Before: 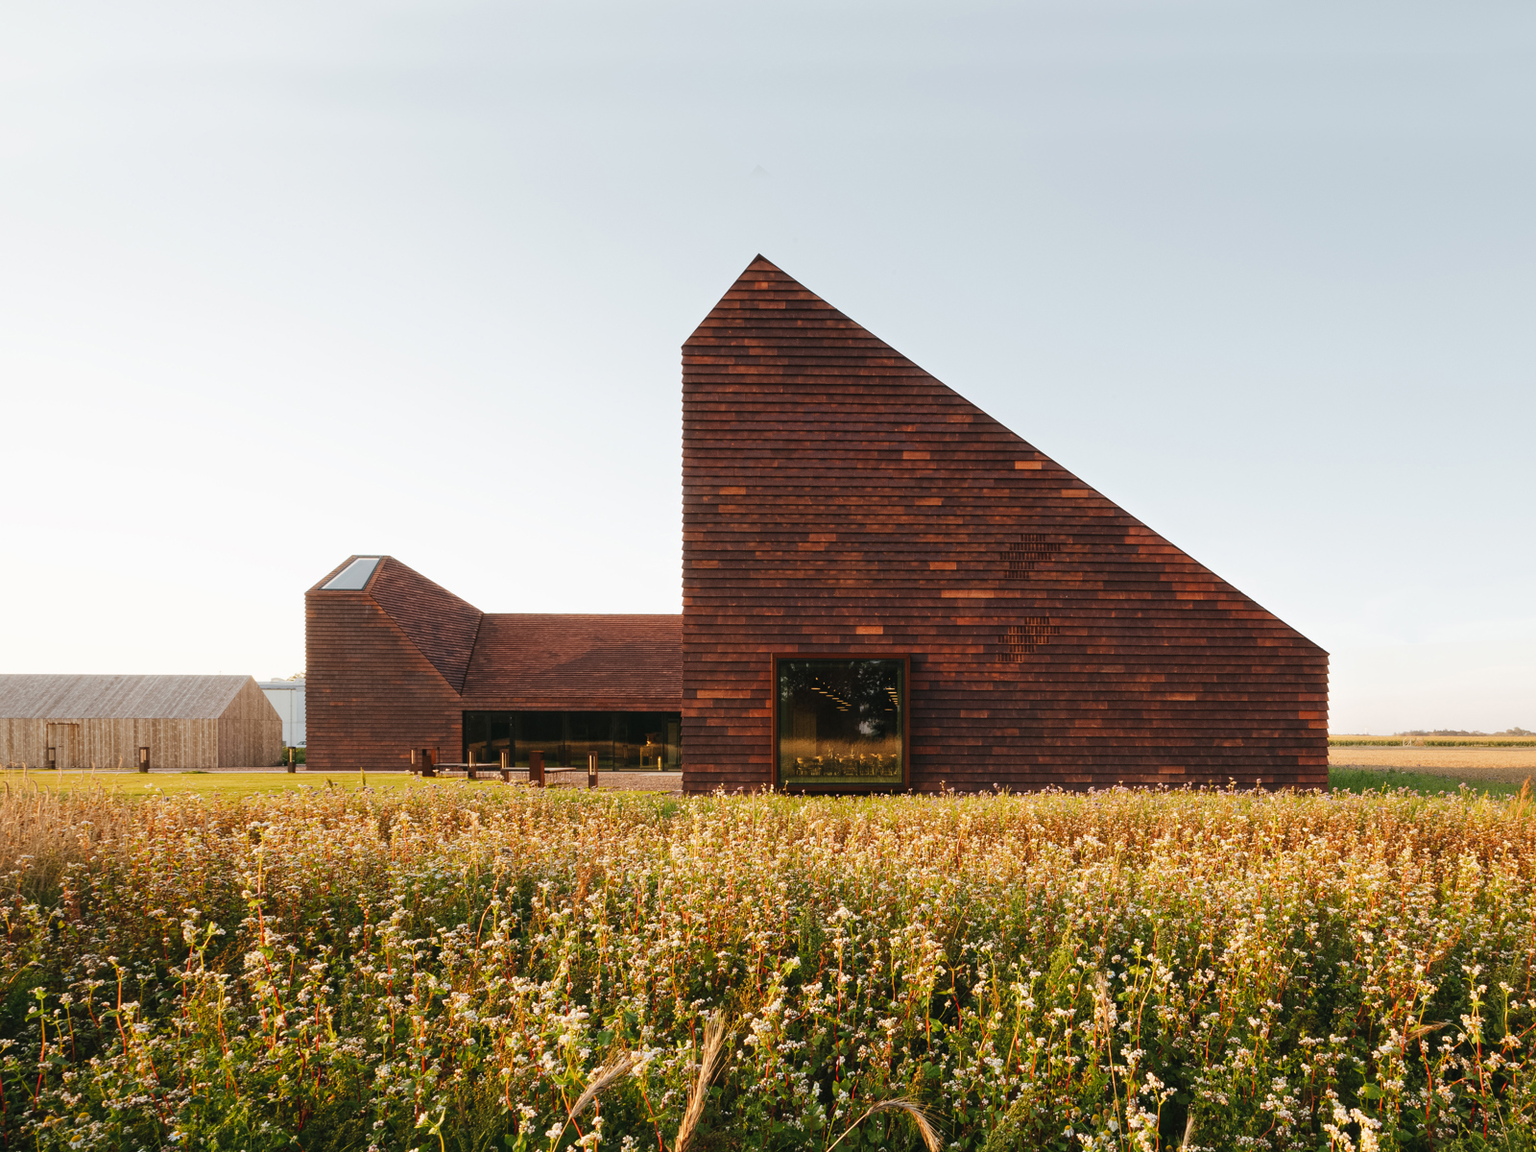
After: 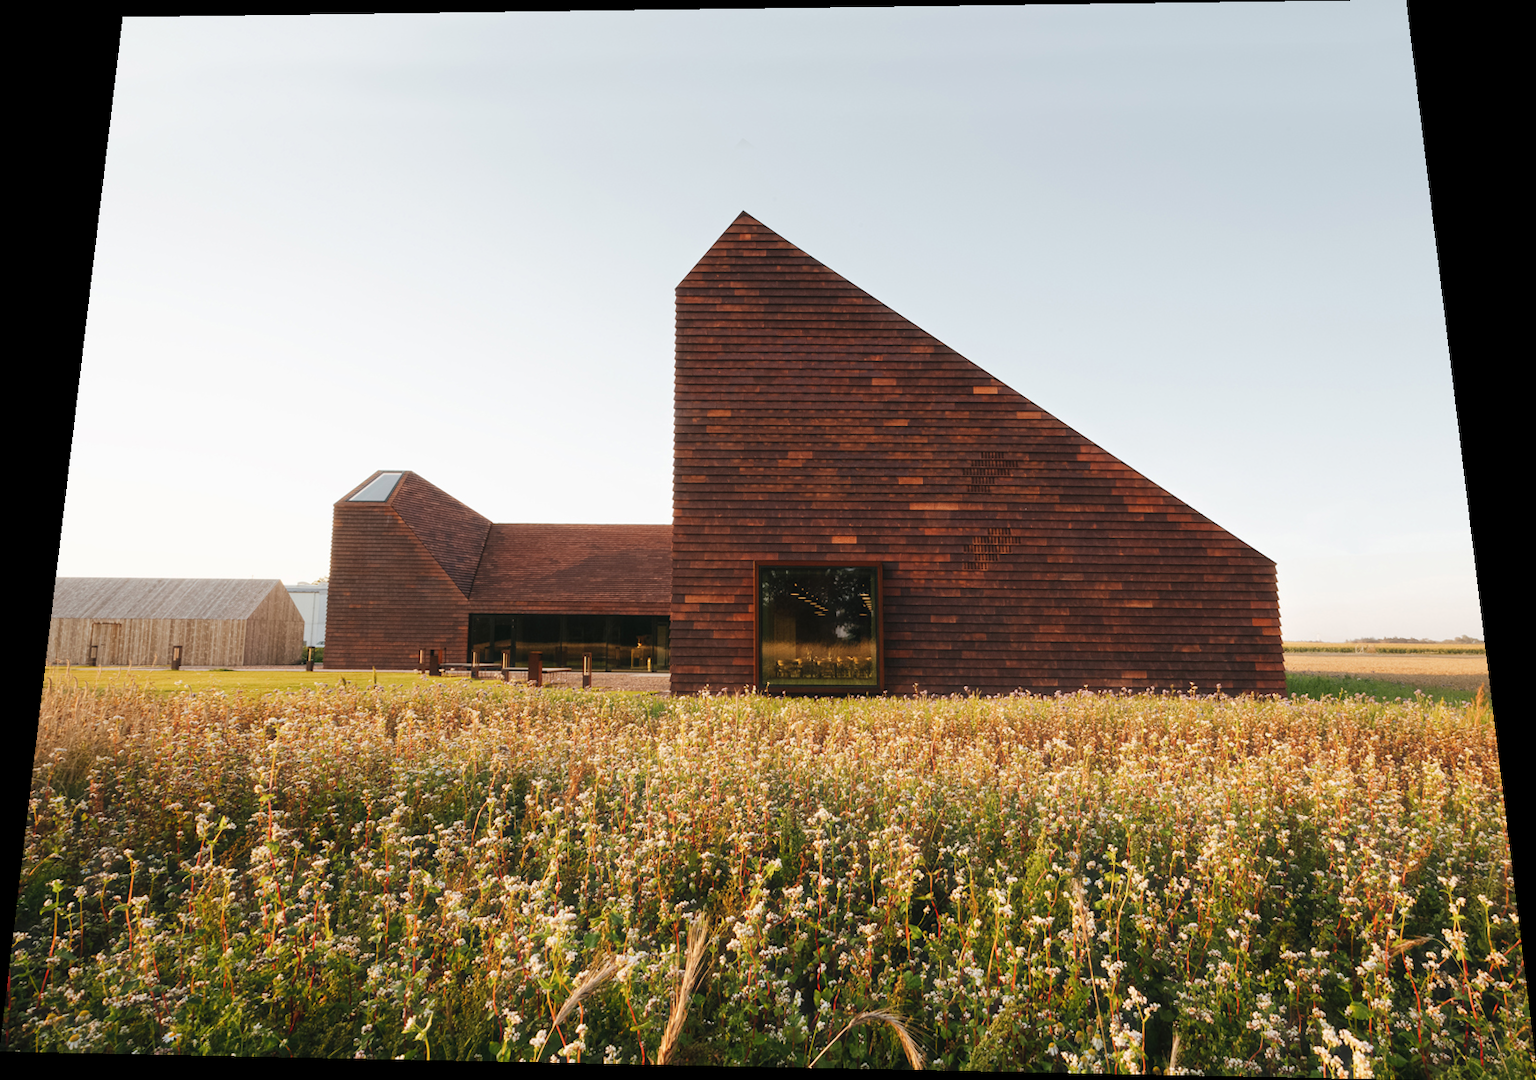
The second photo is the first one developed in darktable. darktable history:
haze removal: strength -0.05
rotate and perspective: rotation 0.128°, lens shift (vertical) -0.181, lens shift (horizontal) -0.044, shear 0.001, automatic cropping off
